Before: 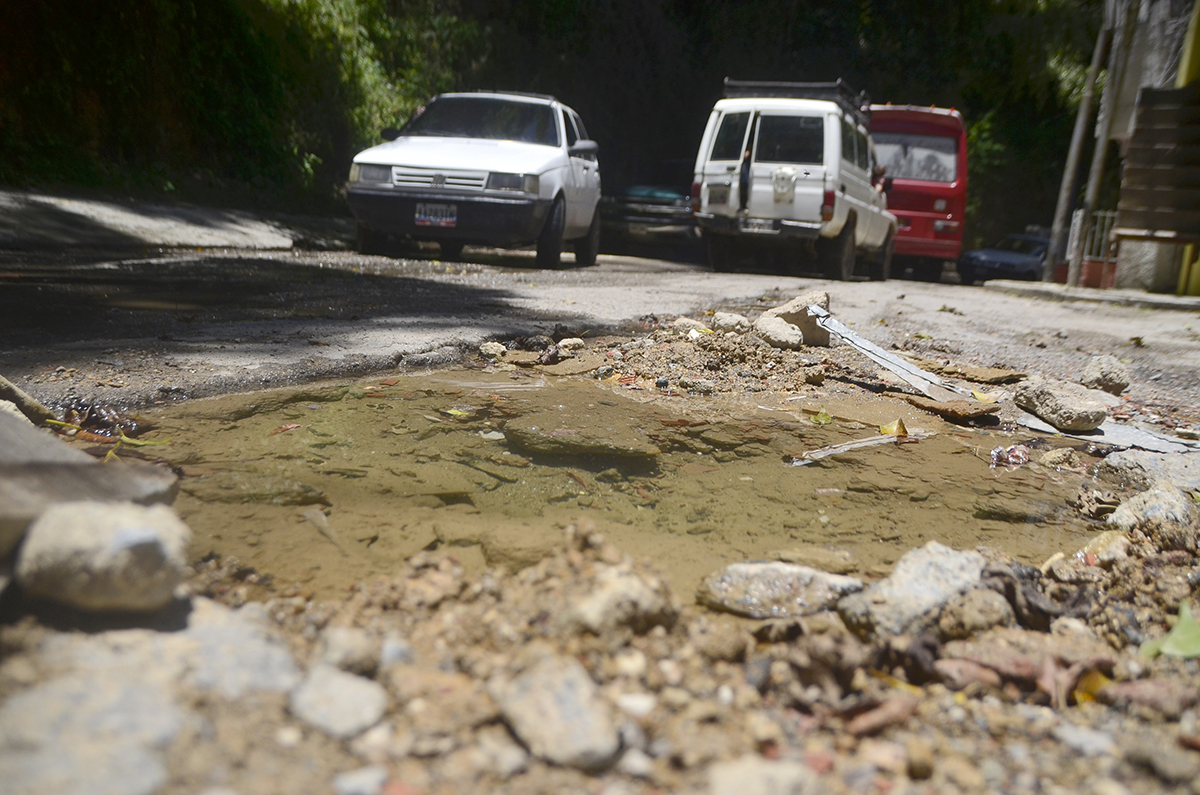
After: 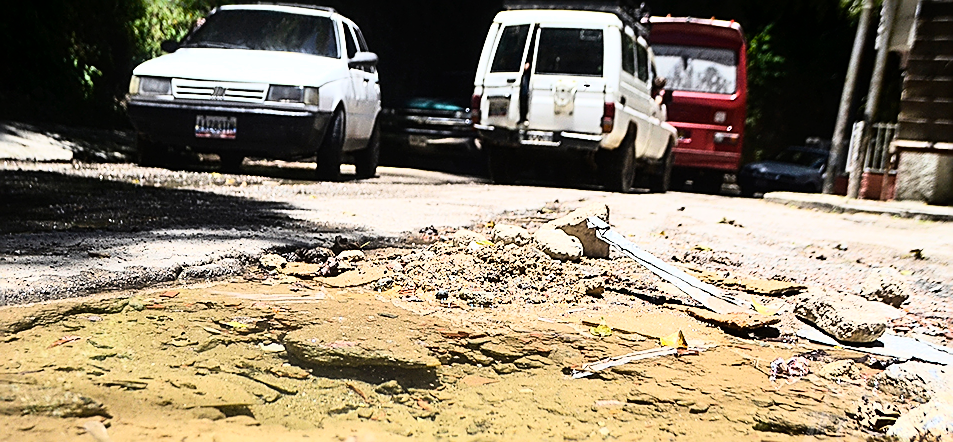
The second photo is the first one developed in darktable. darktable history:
crop: left 18.38%, top 11.092%, right 2.134%, bottom 33.217%
sharpen: radius 1.685, amount 1.294
rgb curve: curves: ch0 [(0, 0) (0.21, 0.15) (0.24, 0.21) (0.5, 0.75) (0.75, 0.96) (0.89, 0.99) (1, 1)]; ch1 [(0, 0.02) (0.21, 0.13) (0.25, 0.2) (0.5, 0.67) (0.75, 0.9) (0.89, 0.97) (1, 1)]; ch2 [(0, 0.02) (0.21, 0.13) (0.25, 0.2) (0.5, 0.67) (0.75, 0.9) (0.89, 0.97) (1, 1)], compensate middle gray true
